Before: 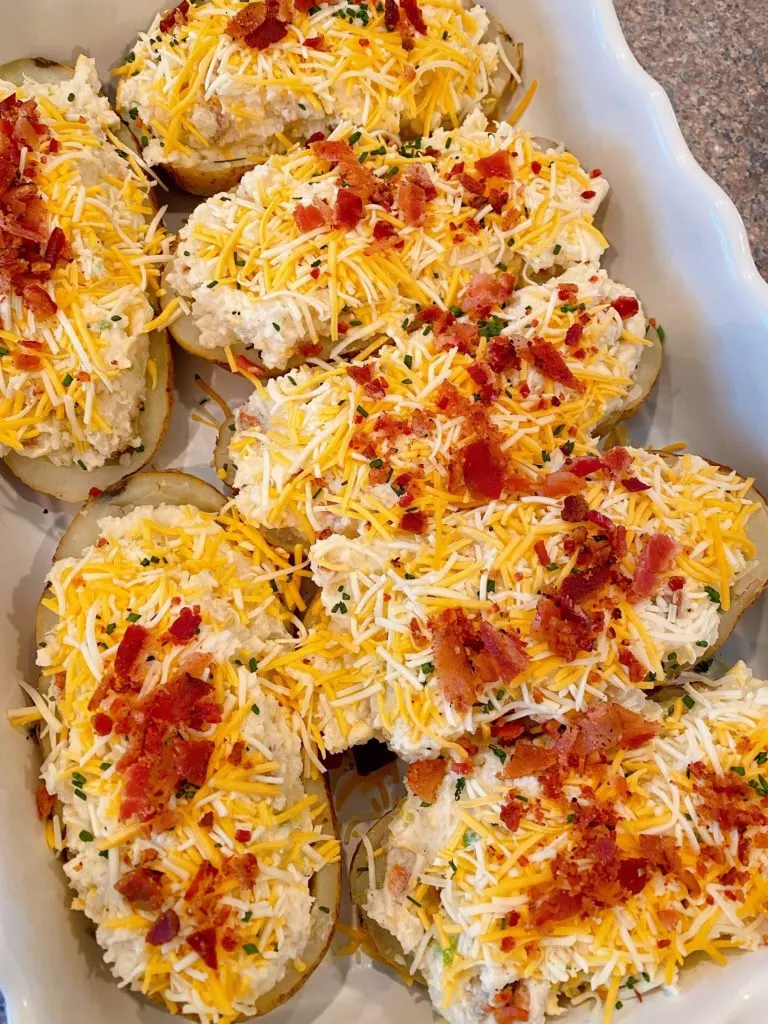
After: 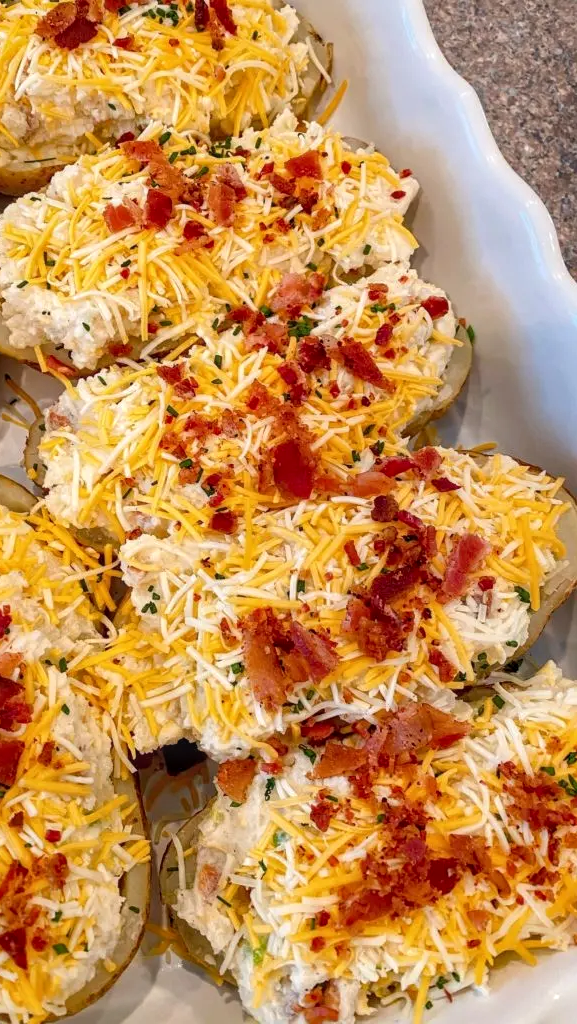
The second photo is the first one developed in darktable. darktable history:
crop and rotate: left 24.839%
local contrast: on, module defaults
